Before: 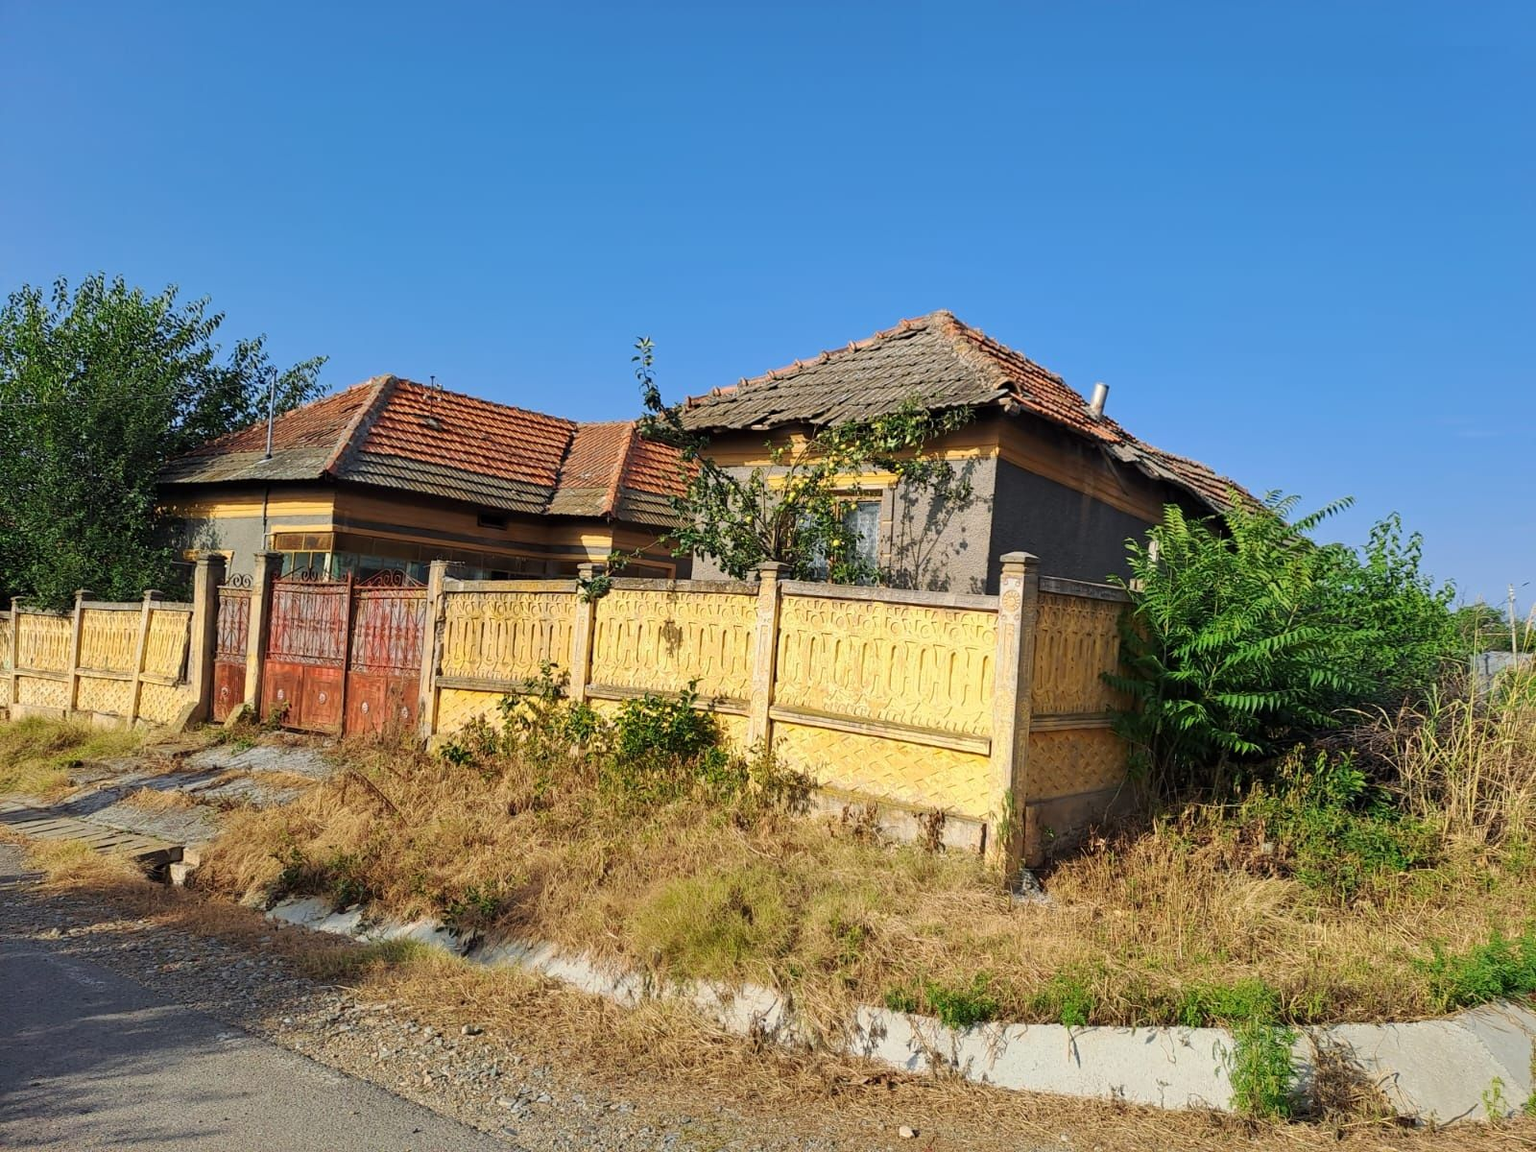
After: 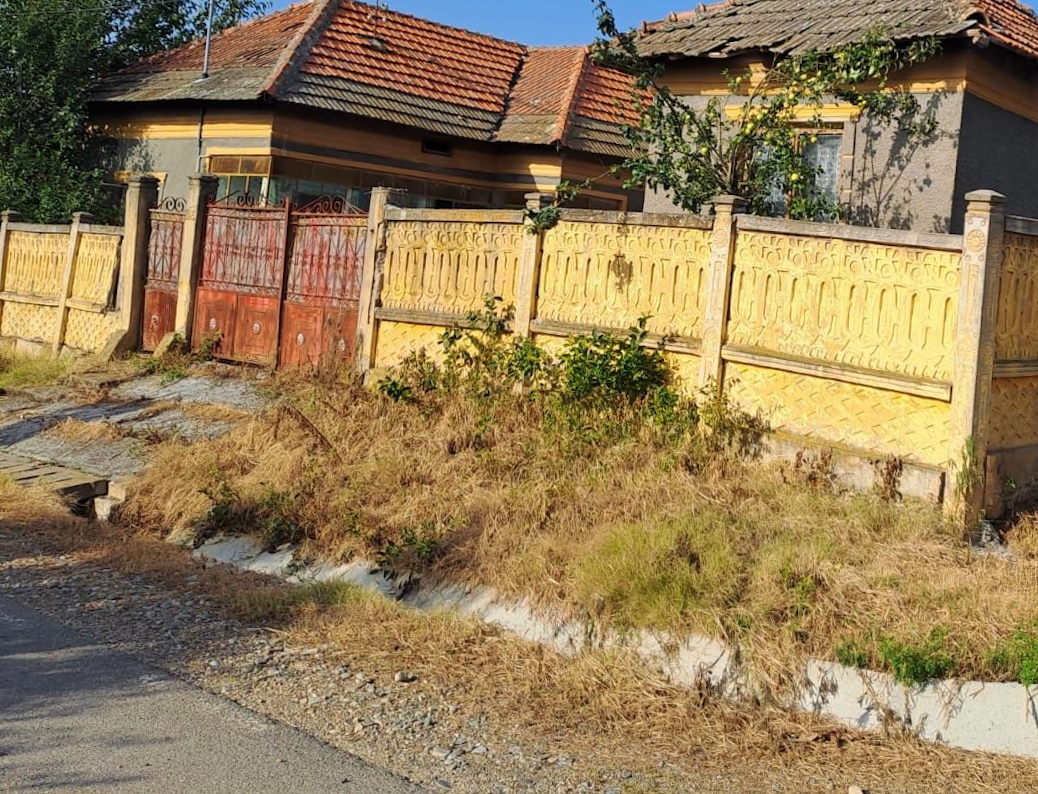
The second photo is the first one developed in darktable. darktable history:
crop and rotate: angle -1.1°, left 3.678%, top 32.137%, right 29.731%
